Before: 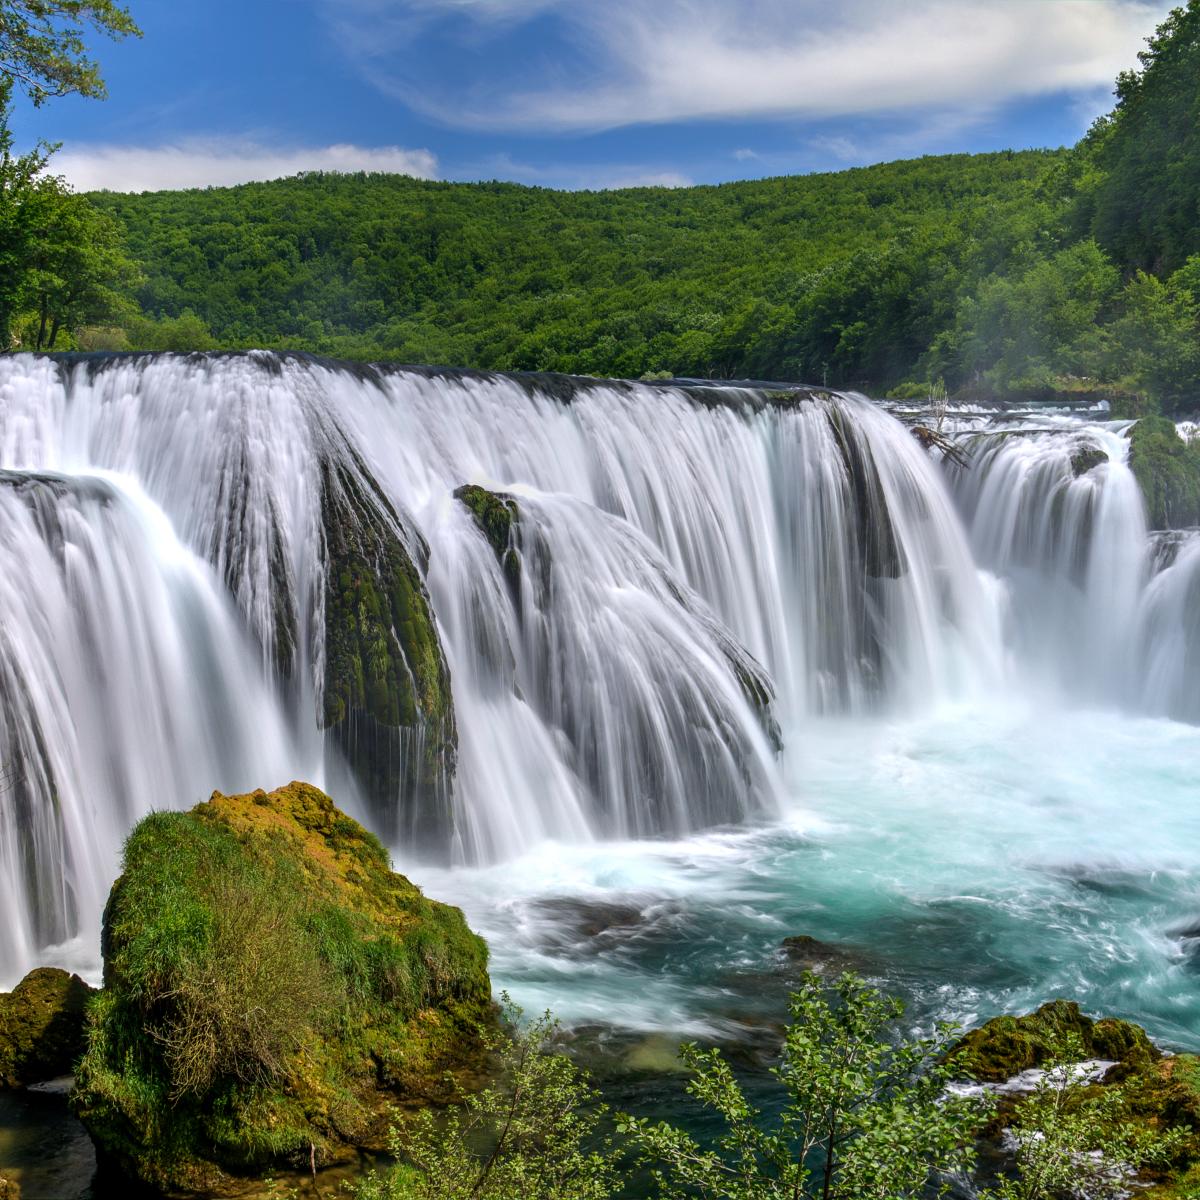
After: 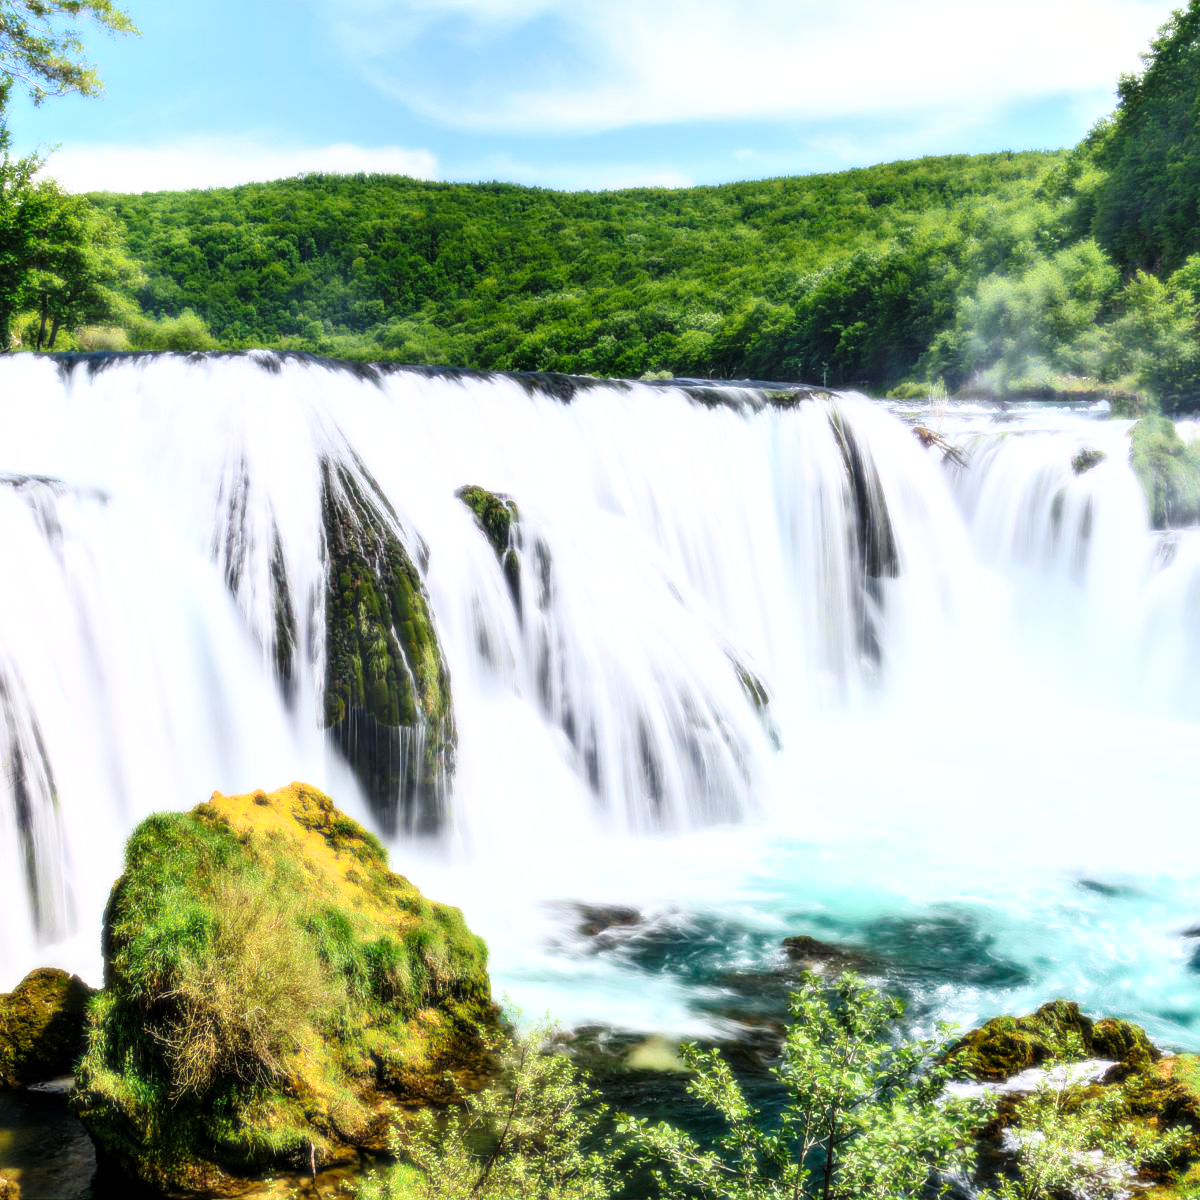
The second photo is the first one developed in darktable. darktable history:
base curve: curves: ch0 [(0, 0) (0.028, 0.03) (0.121, 0.232) (0.46, 0.748) (0.859, 0.968) (1, 1)], preserve colors none
bloom: size 0%, threshold 54.82%, strength 8.31%
